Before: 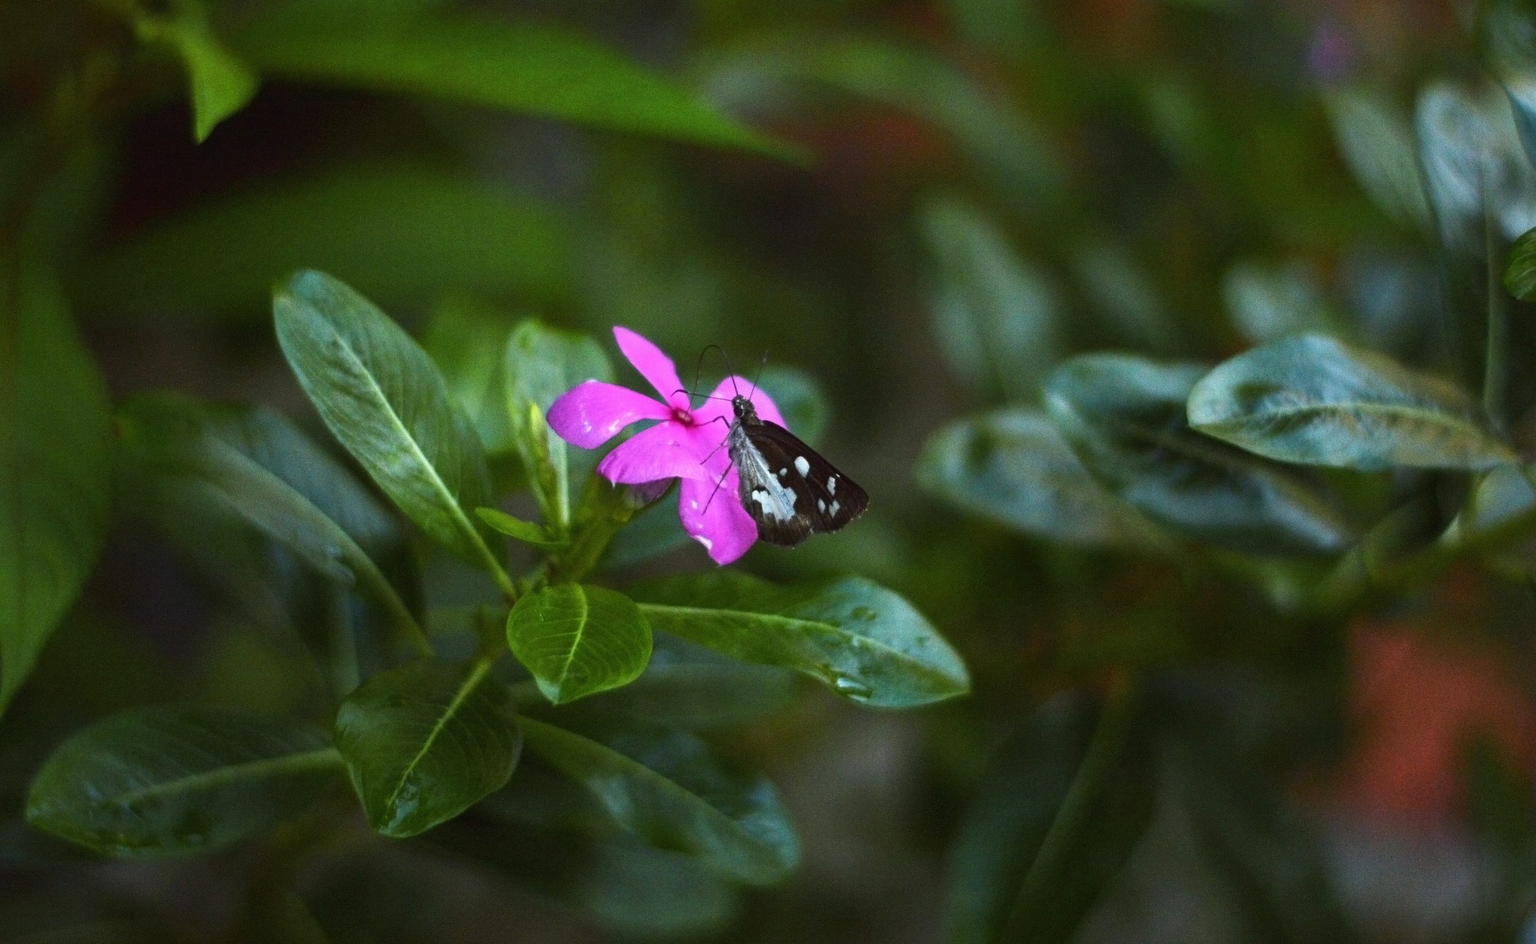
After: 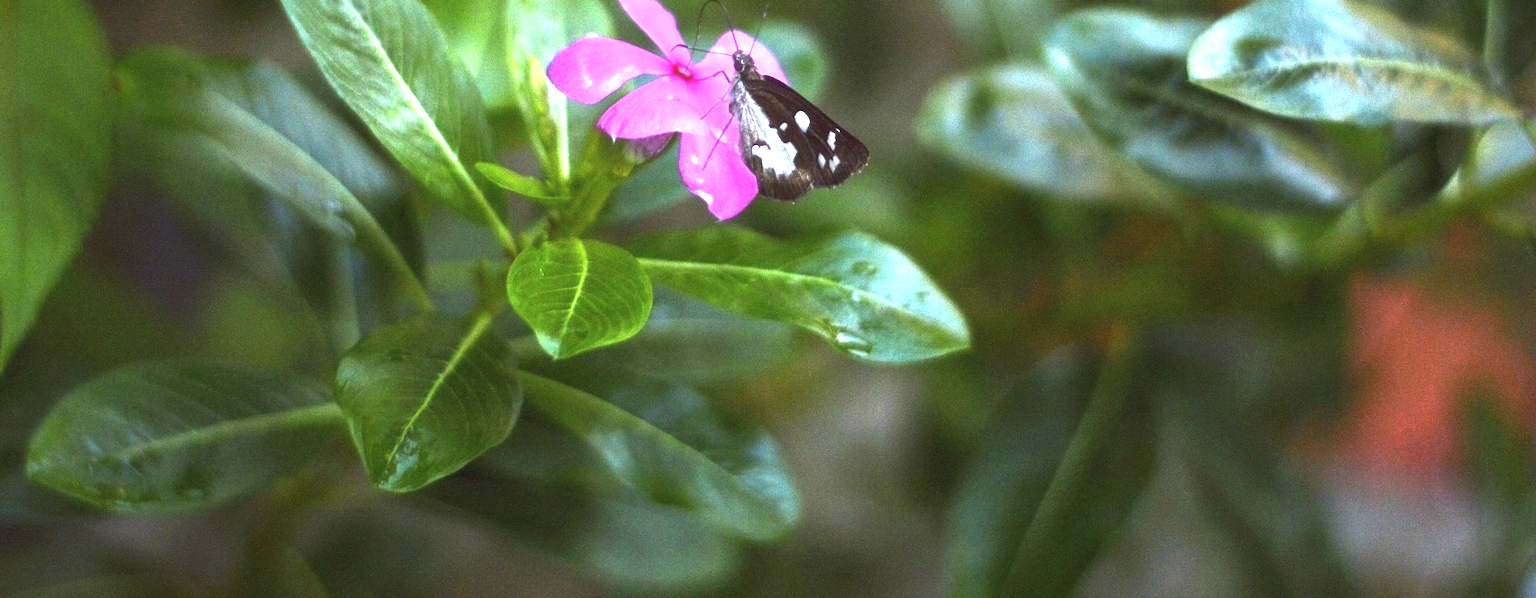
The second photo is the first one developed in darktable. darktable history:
crop and rotate: top 36.595%
exposure: black level correction 0, exposure 1.571 EV, compensate exposure bias true, compensate highlight preservation false
haze removal: strength -0.105
